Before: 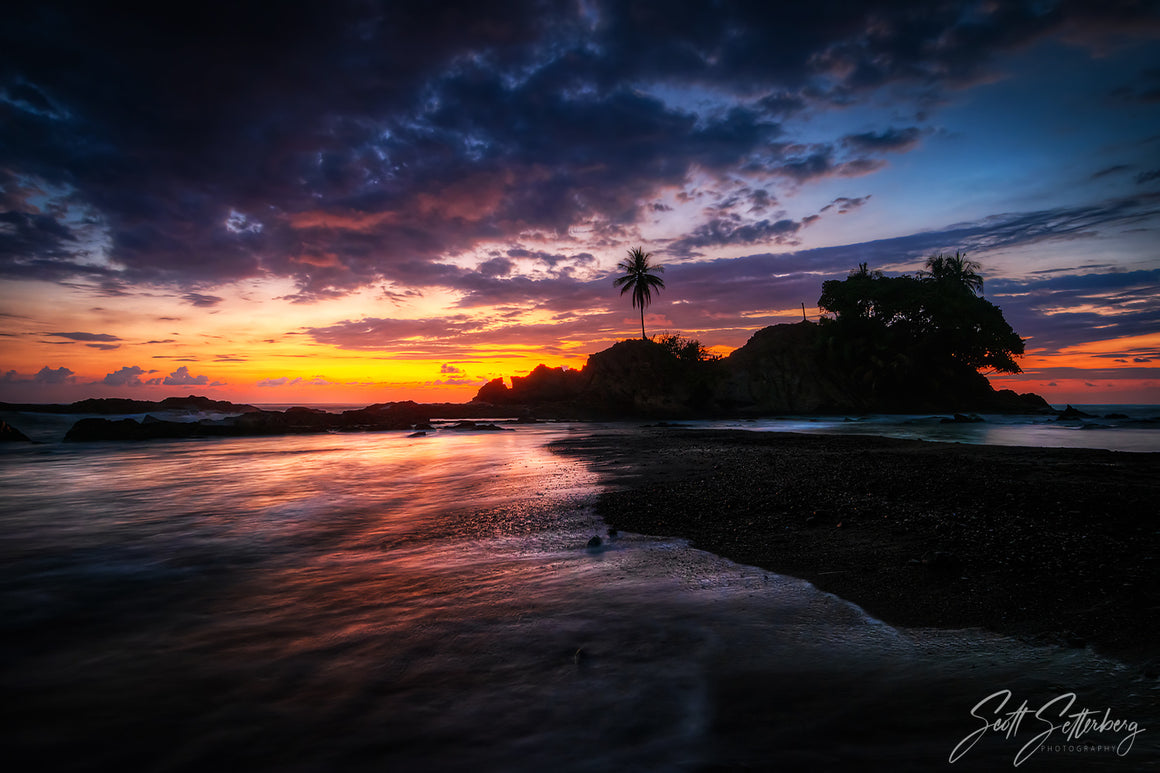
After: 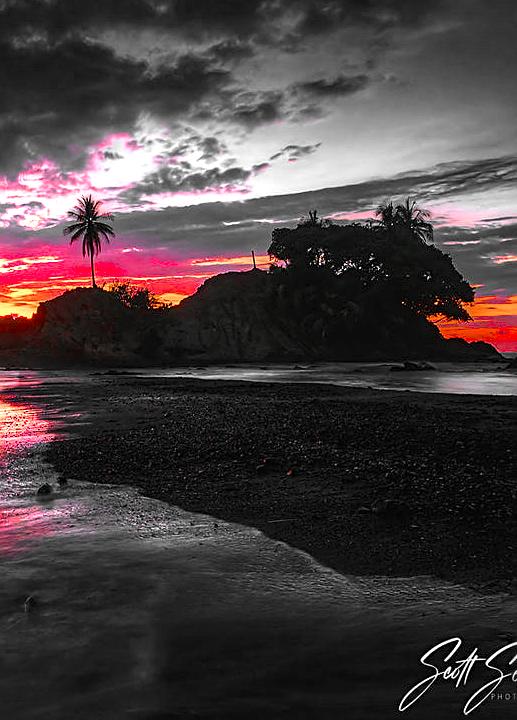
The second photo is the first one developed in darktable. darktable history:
crop: left 47.48%, top 6.744%, right 7.928%
color zones: curves: ch1 [(0, 0.831) (0.08, 0.771) (0.157, 0.268) (0.241, 0.207) (0.562, -0.005) (0.714, -0.013) (0.876, 0.01) (1, 0.831)]
sharpen: on, module defaults
color balance rgb: perceptual saturation grading › global saturation 19.734%, perceptual brilliance grading › global brilliance 20.353%, global vibrance 10.473%, saturation formula JzAzBz (2021)
tone equalizer: edges refinement/feathering 500, mask exposure compensation -1.57 EV, preserve details no
exposure: black level correction -0.001, exposure 0.909 EV, compensate highlight preservation false
